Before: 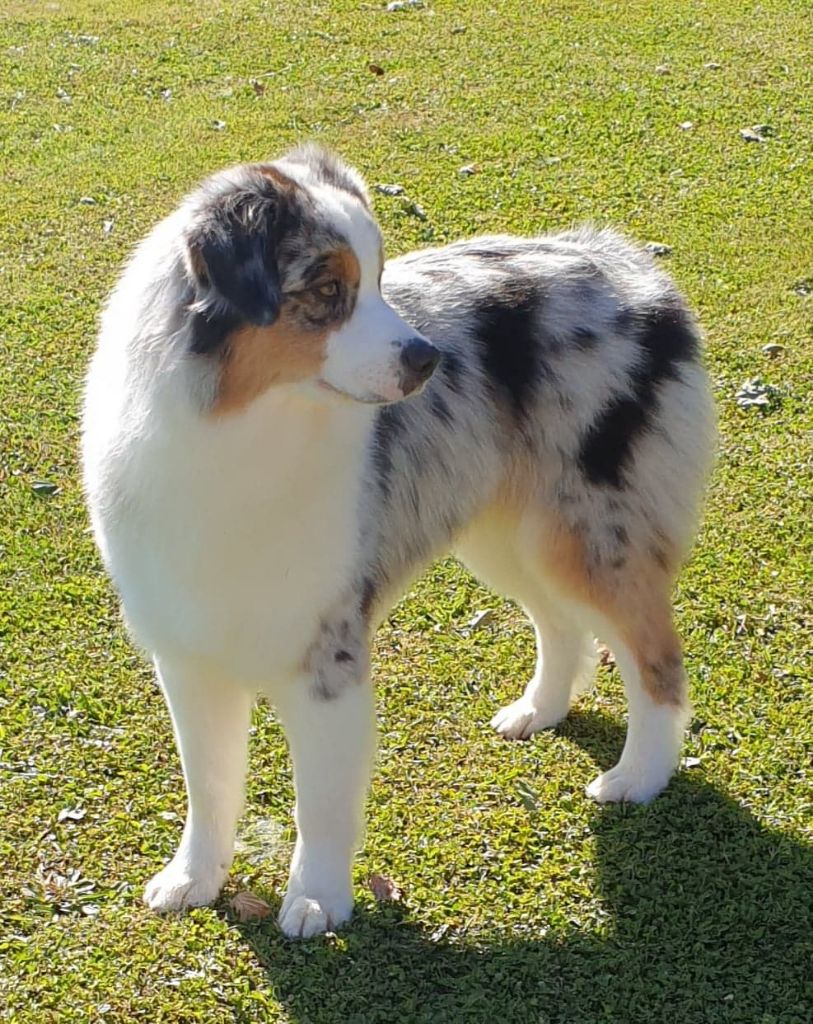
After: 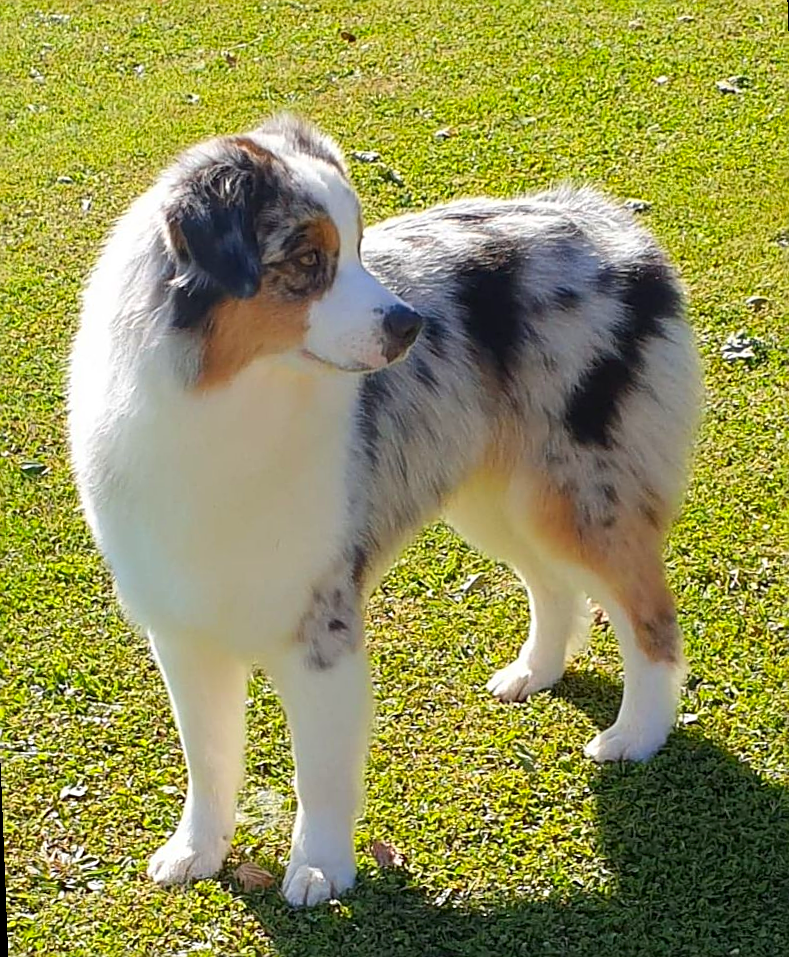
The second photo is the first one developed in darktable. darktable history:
rotate and perspective: rotation -2.12°, lens shift (vertical) 0.009, lens shift (horizontal) -0.008, automatic cropping original format, crop left 0.036, crop right 0.964, crop top 0.05, crop bottom 0.959
sharpen: on, module defaults
contrast brightness saturation: contrast 0.09, saturation 0.28
